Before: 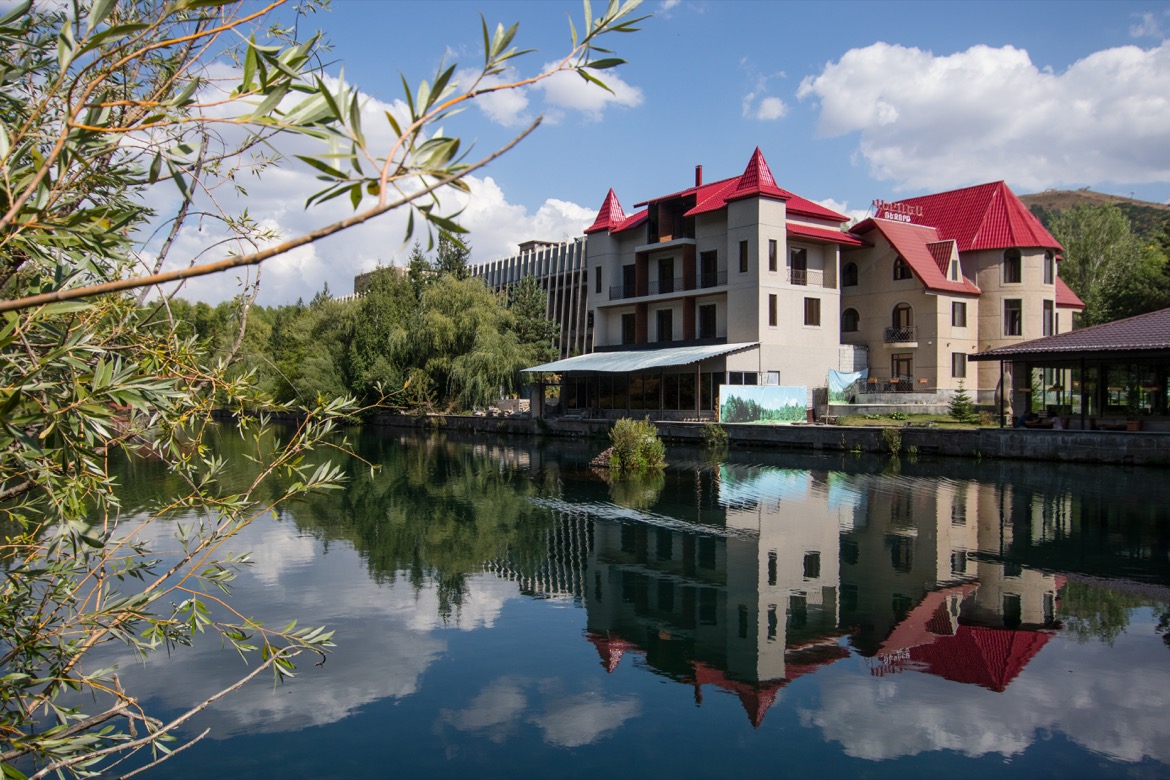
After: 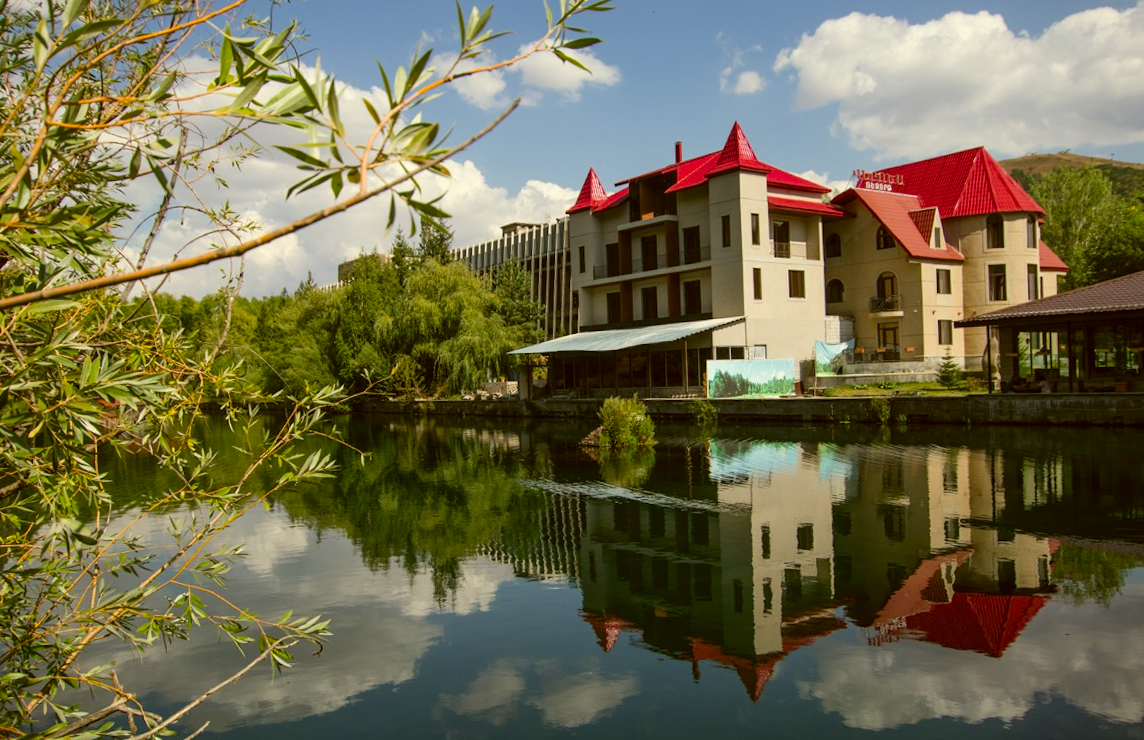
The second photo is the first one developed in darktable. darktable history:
rotate and perspective: rotation -2°, crop left 0.022, crop right 0.978, crop top 0.049, crop bottom 0.951
color zones: curves: ch0 [(0, 0.613) (0.01, 0.613) (0.245, 0.448) (0.498, 0.529) (0.642, 0.665) (0.879, 0.777) (0.99, 0.613)]; ch1 [(0, 0) (0.143, 0) (0.286, 0) (0.429, 0) (0.571, 0) (0.714, 0) (0.857, 0)], mix -121.96%
color correction: highlights a* -1.43, highlights b* 10.12, shadows a* 0.395, shadows b* 19.35
